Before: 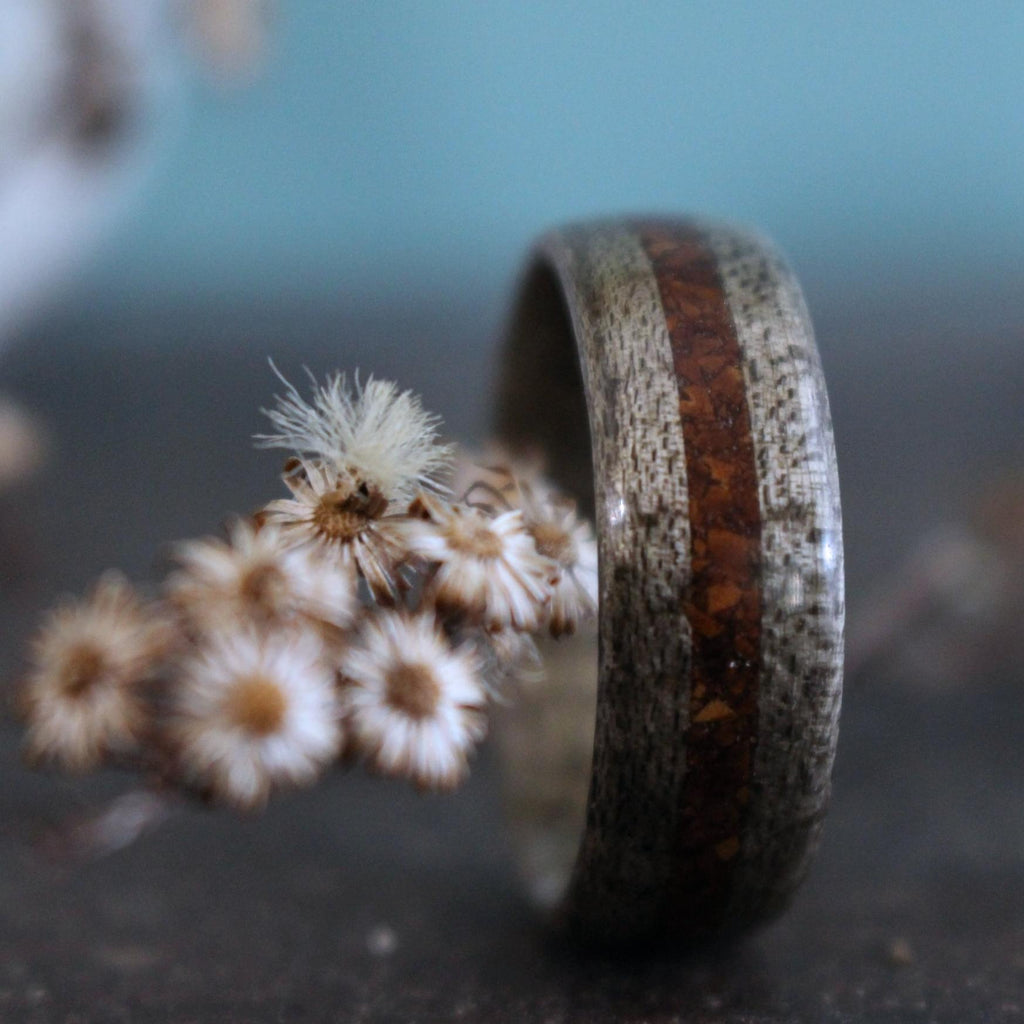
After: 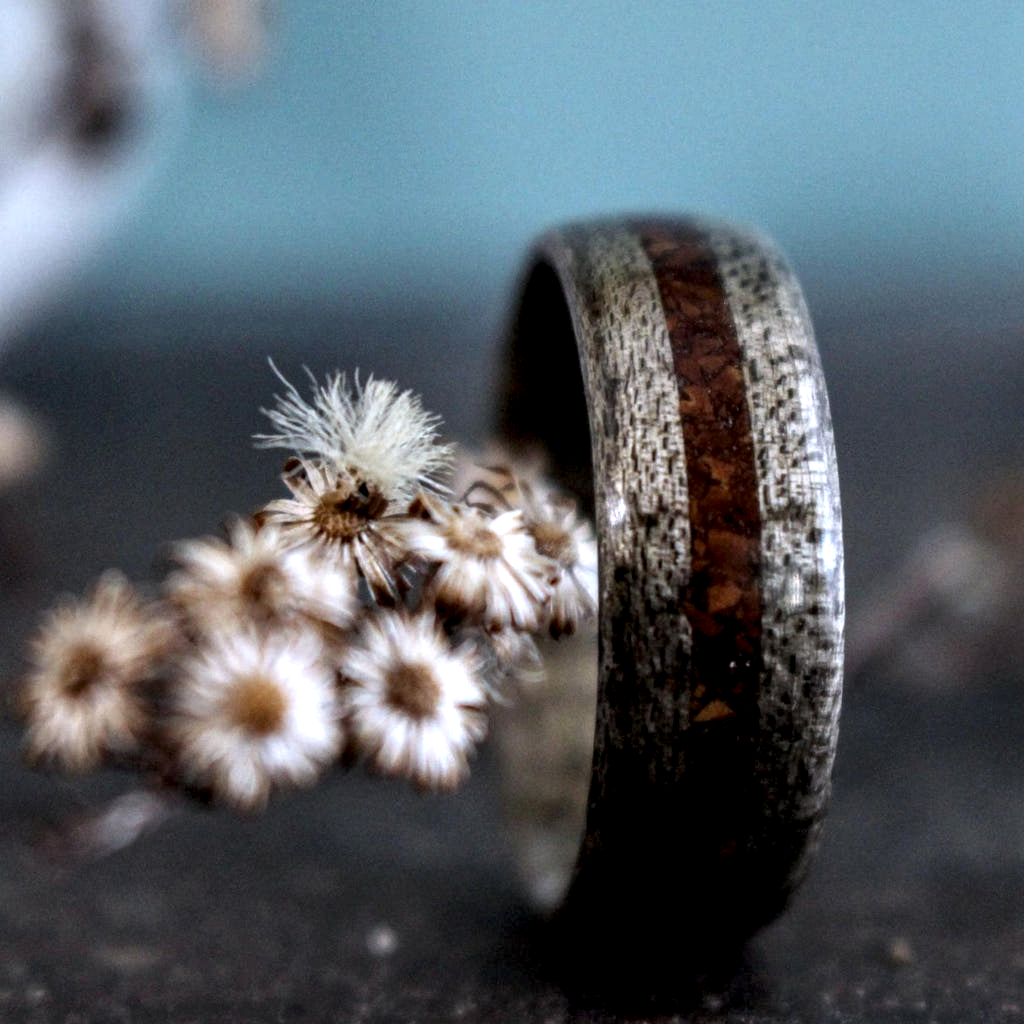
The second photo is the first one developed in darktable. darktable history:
contrast equalizer: octaves 7, y [[0.6 ×6], [0.55 ×6], [0 ×6], [0 ×6], [0 ×6]], mix 0.3
local contrast: highlights 65%, shadows 54%, detail 169%, midtone range 0.514
